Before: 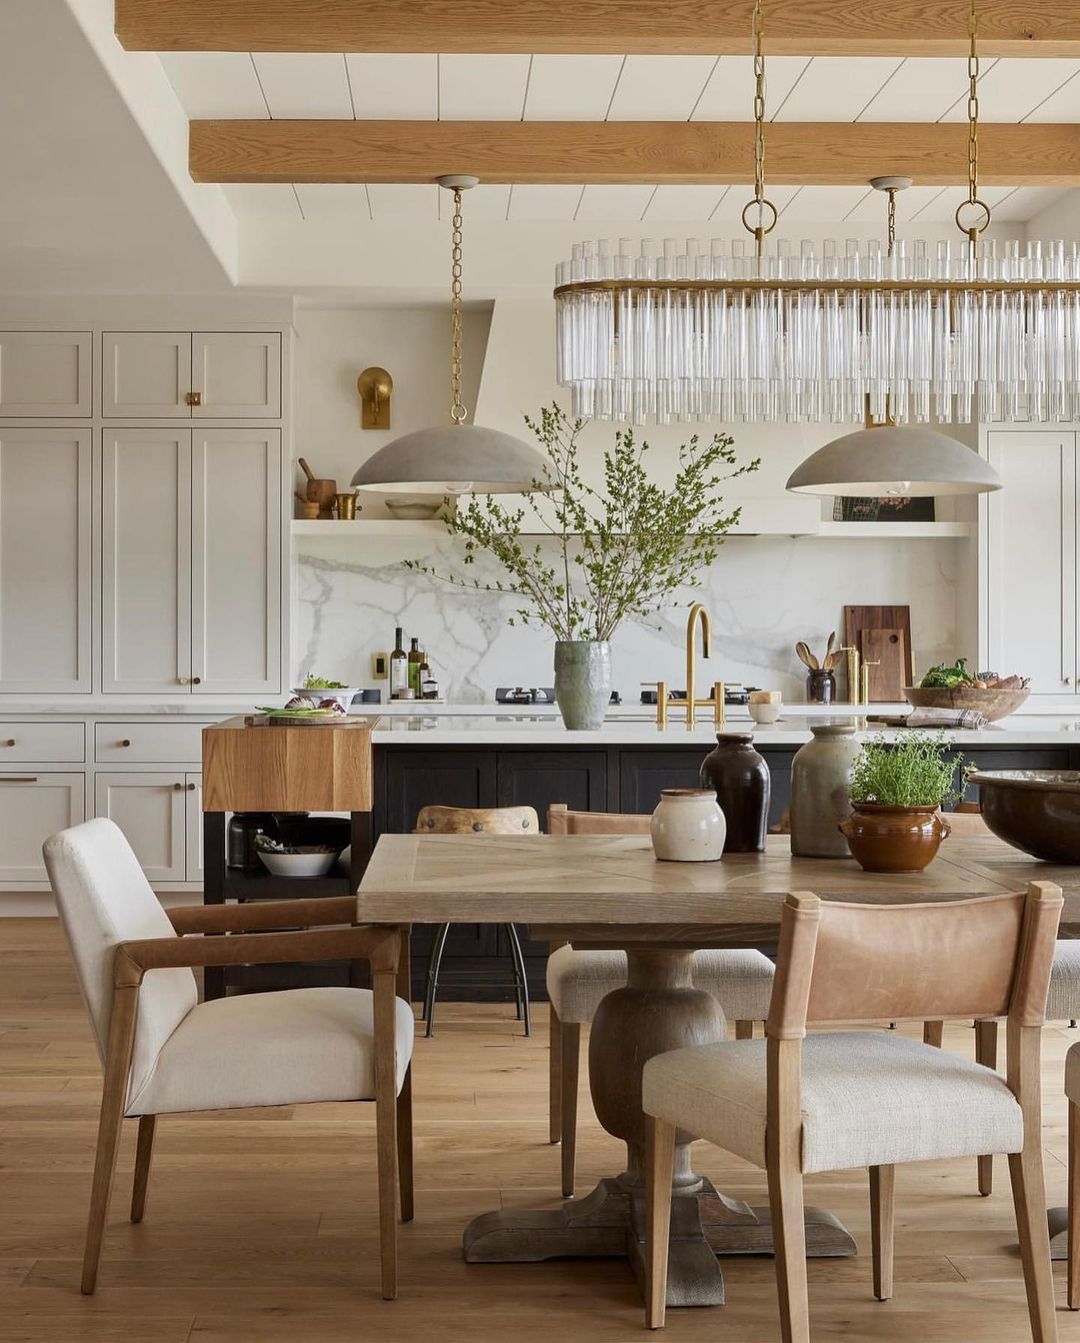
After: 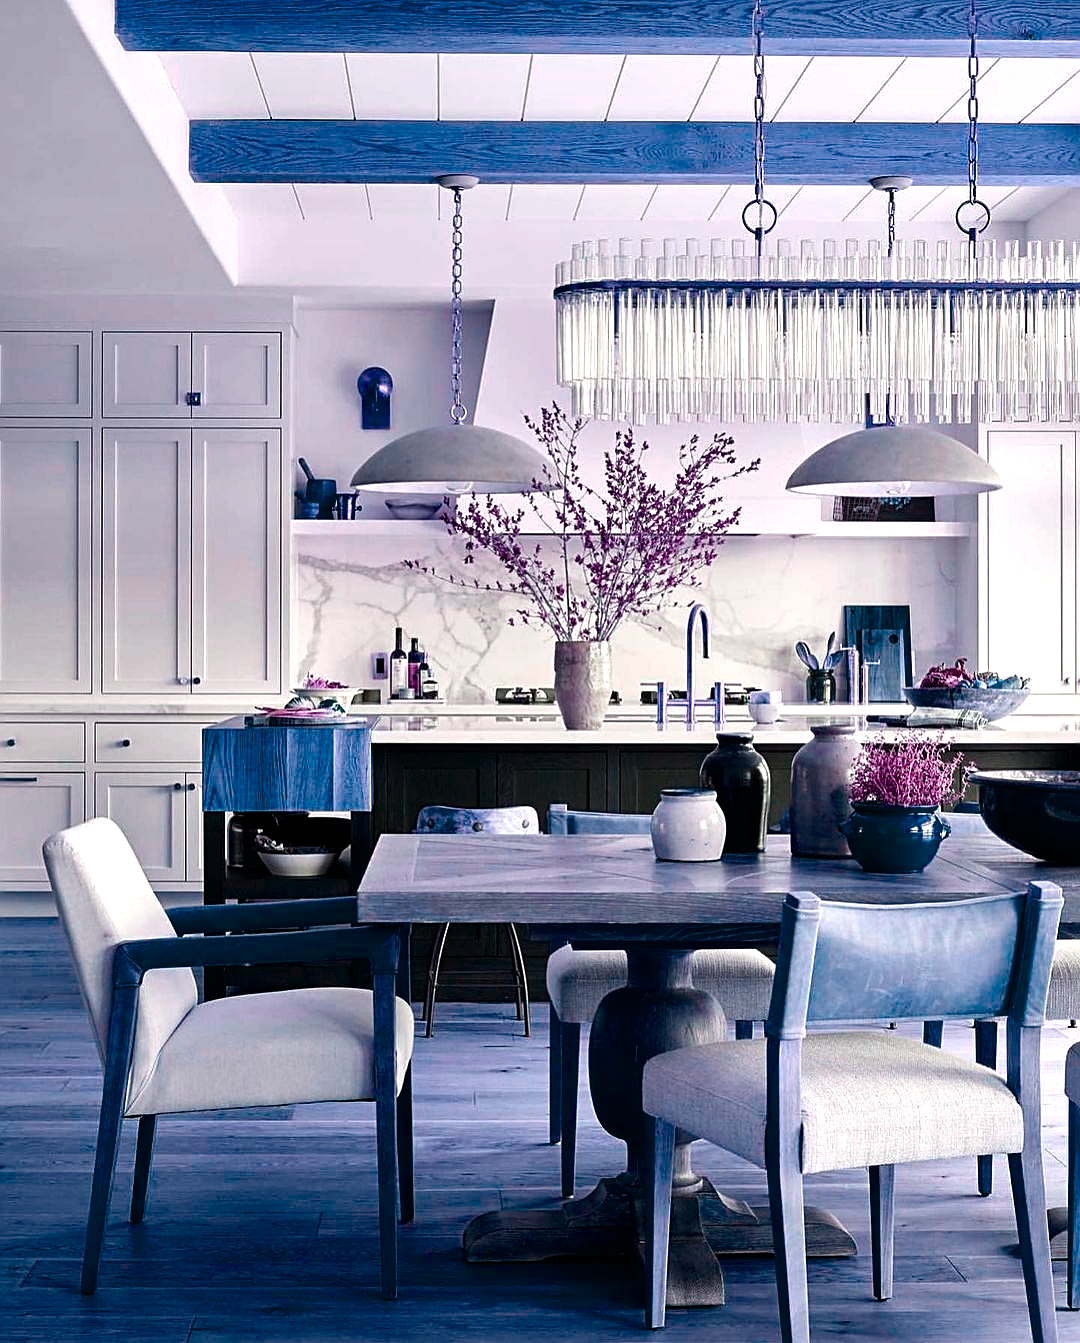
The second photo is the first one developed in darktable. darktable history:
color balance rgb: highlights gain › chroma 1.111%, highlights gain › hue 52.64°, perceptual saturation grading › global saturation 20%, perceptual saturation grading › highlights -25.795%, perceptual saturation grading › shadows 50.421%, hue shift -149.2°, contrast 34.952%, saturation formula JzAzBz (2021)
sharpen: on, module defaults
